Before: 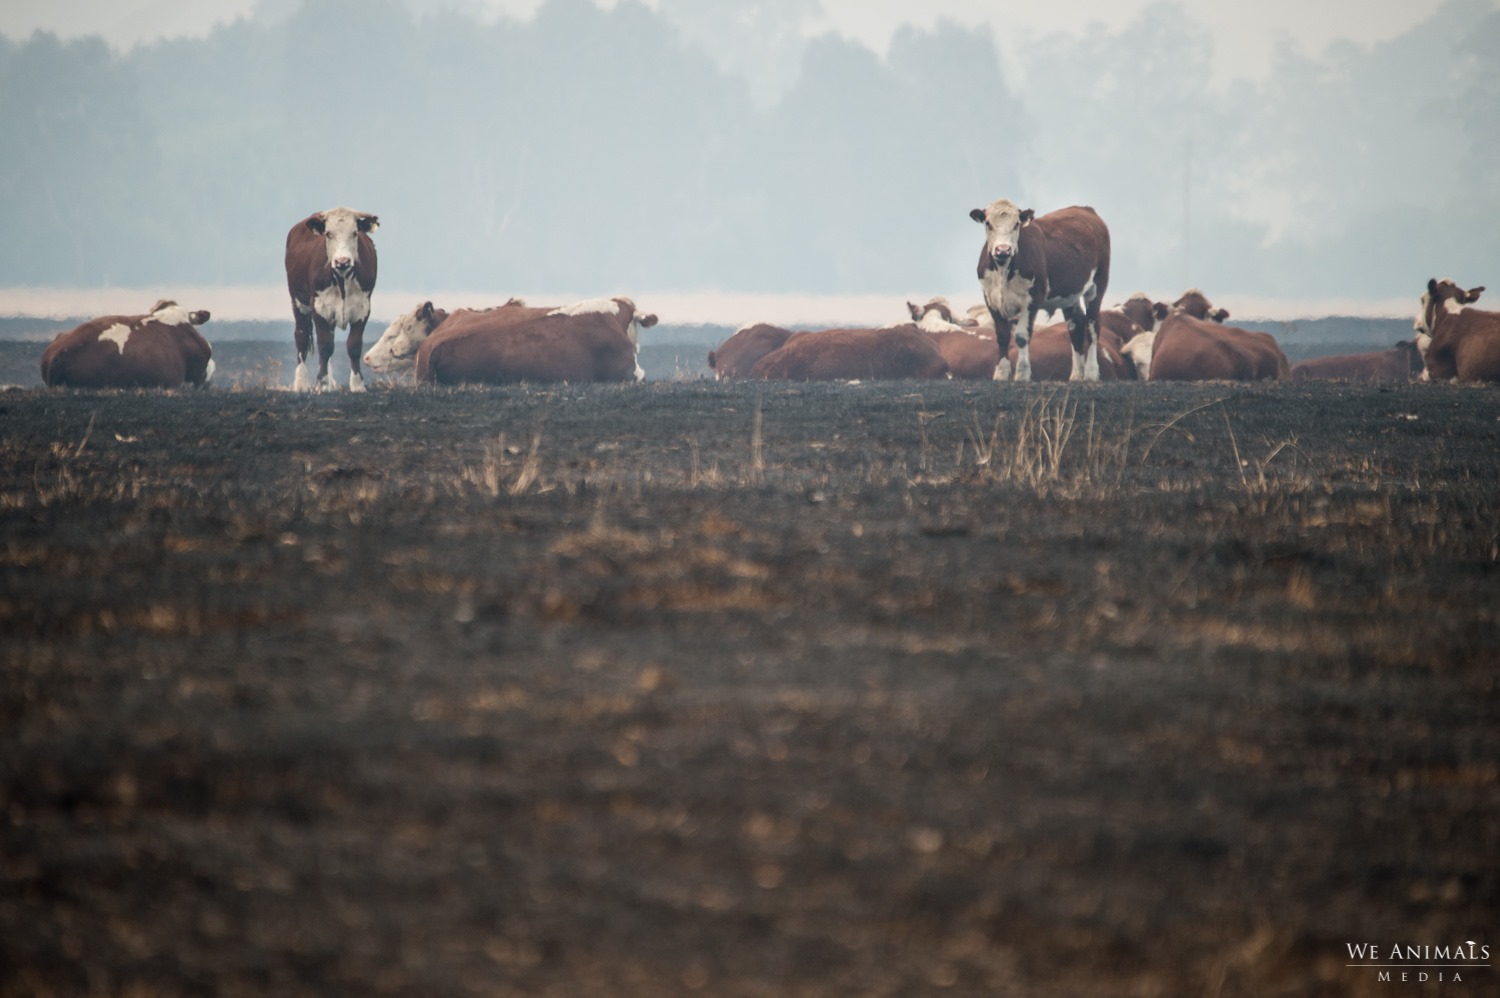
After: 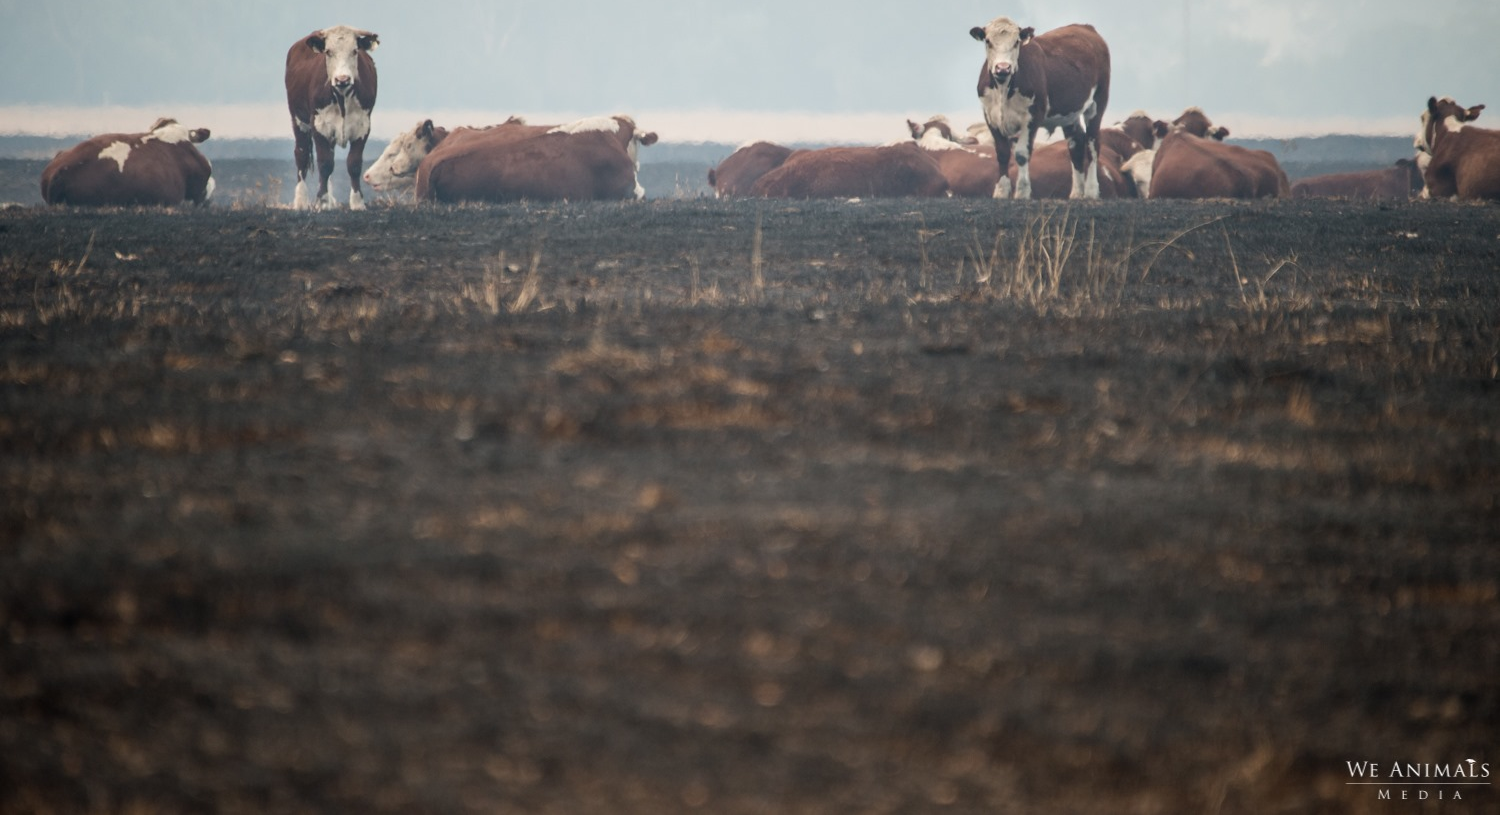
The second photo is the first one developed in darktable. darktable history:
crop and rotate: top 18.293%
